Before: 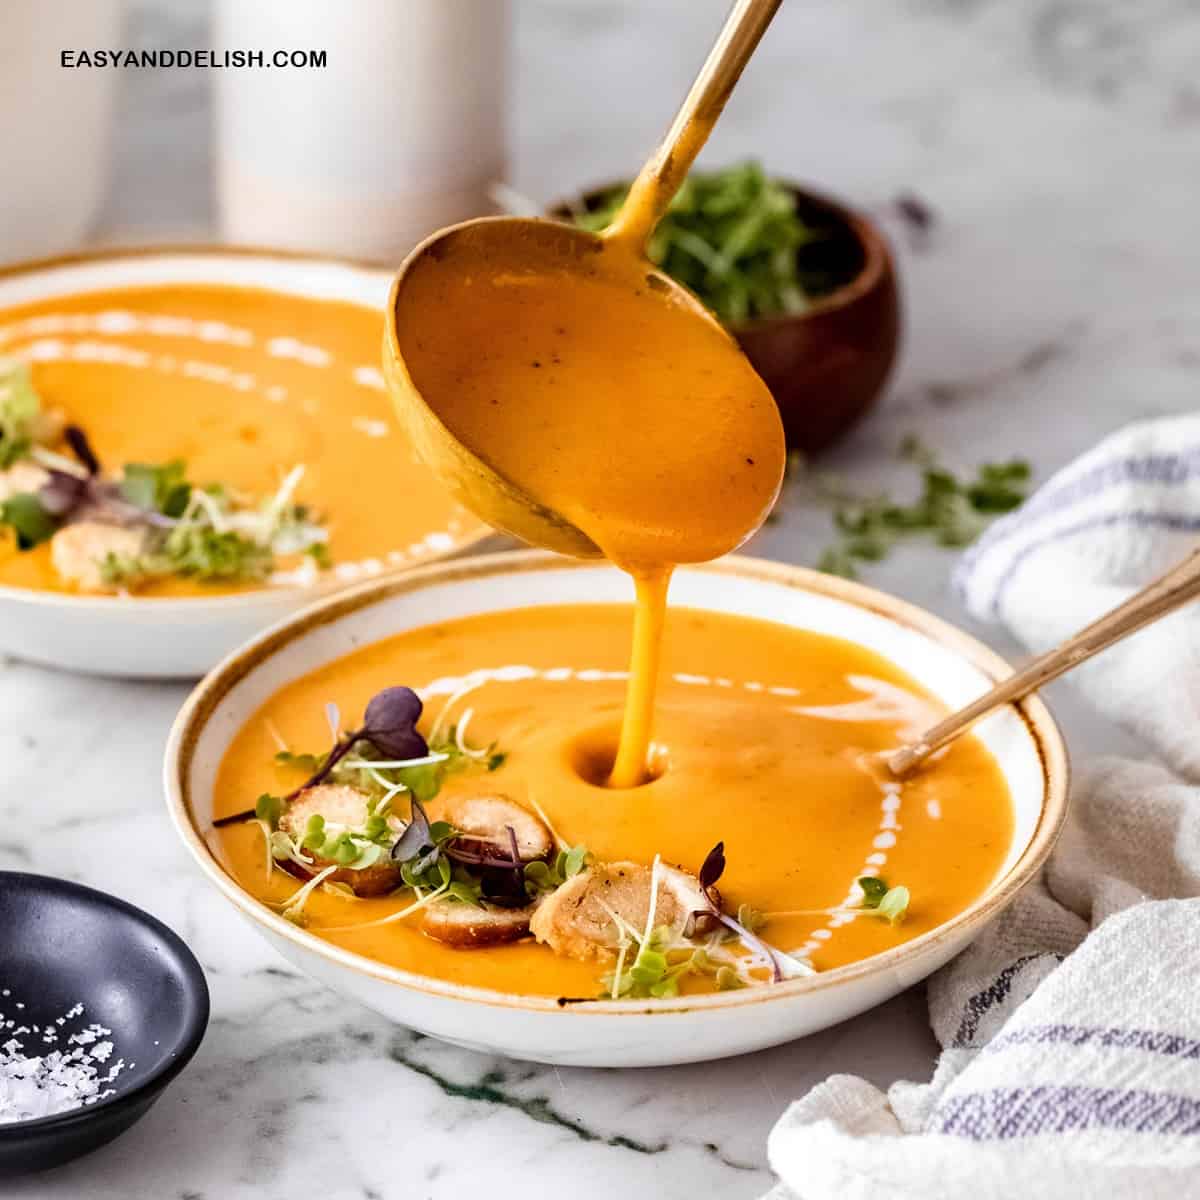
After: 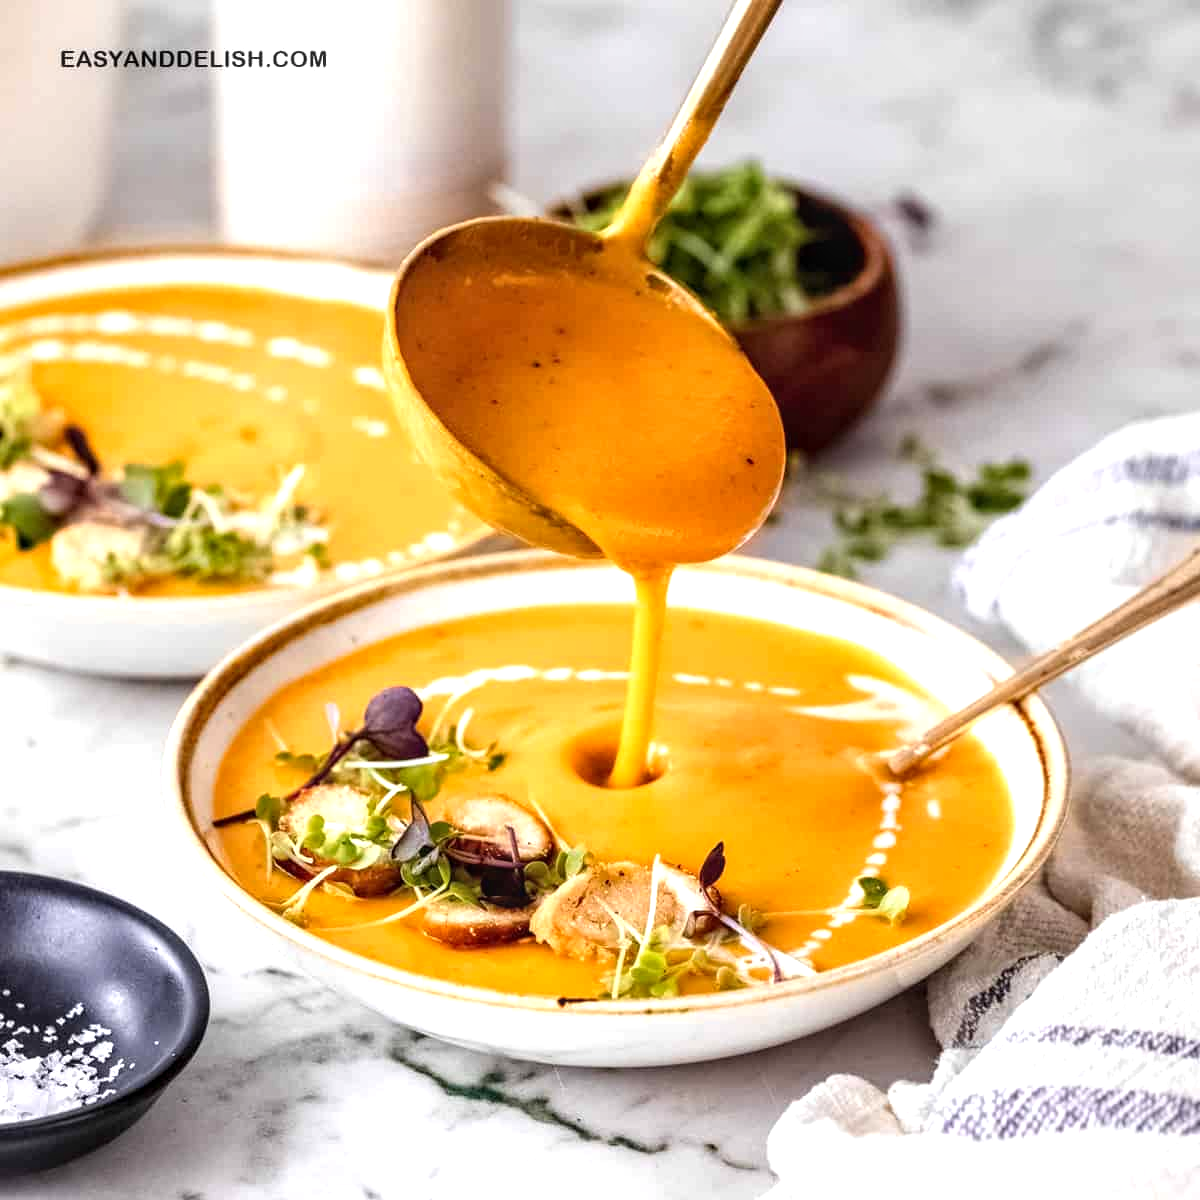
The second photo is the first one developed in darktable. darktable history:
exposure: black level correction 0, exposure 0.5 EV, compensate highlight preservation false
local contrast: on, module defaults
